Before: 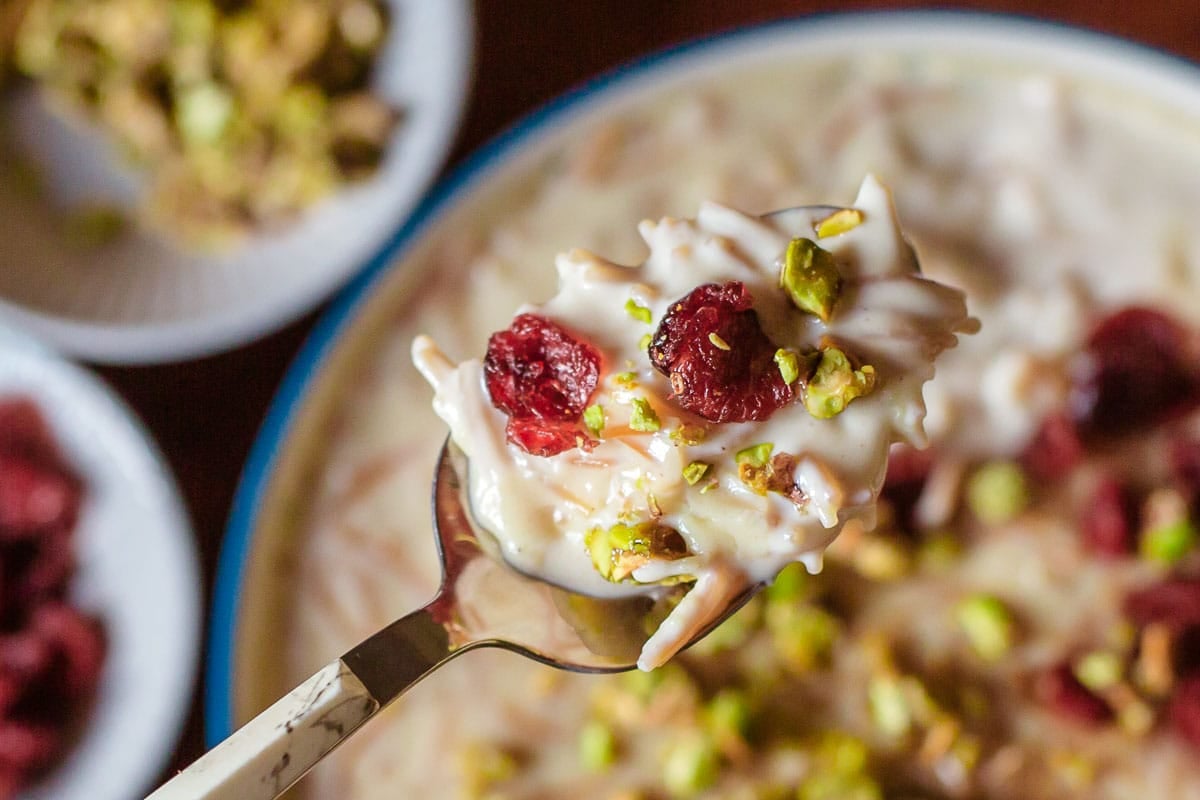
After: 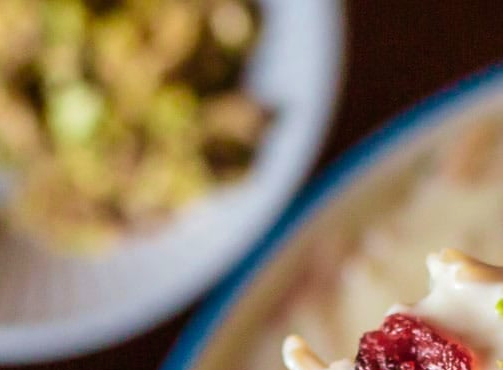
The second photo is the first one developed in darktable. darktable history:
velvia: on, module defaults
crop and rotate: left 10.817%, top 0.062%, right 47.194%, bottom 53.626%
